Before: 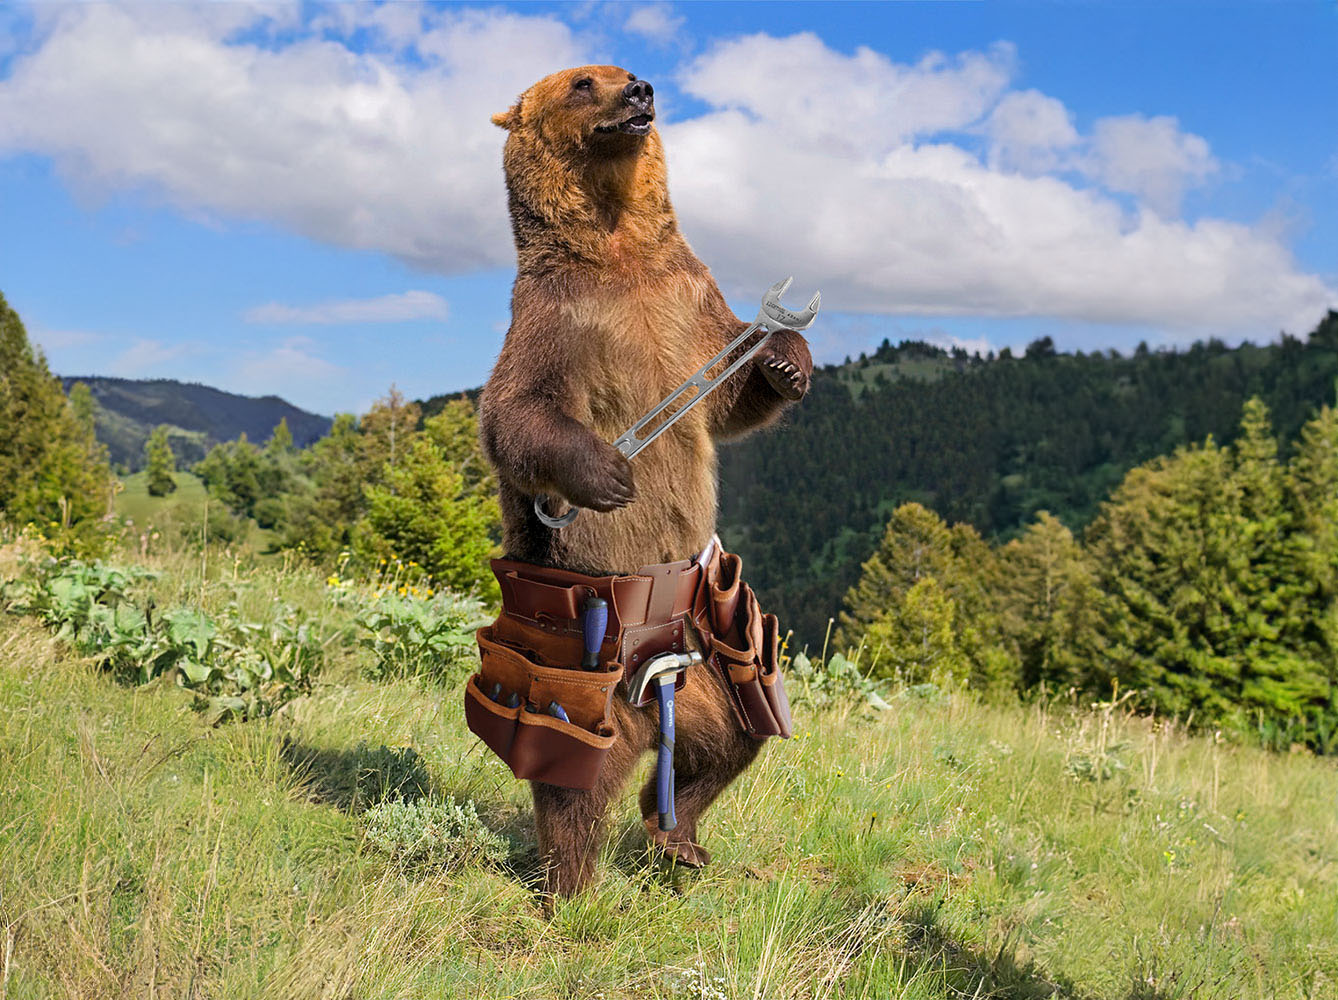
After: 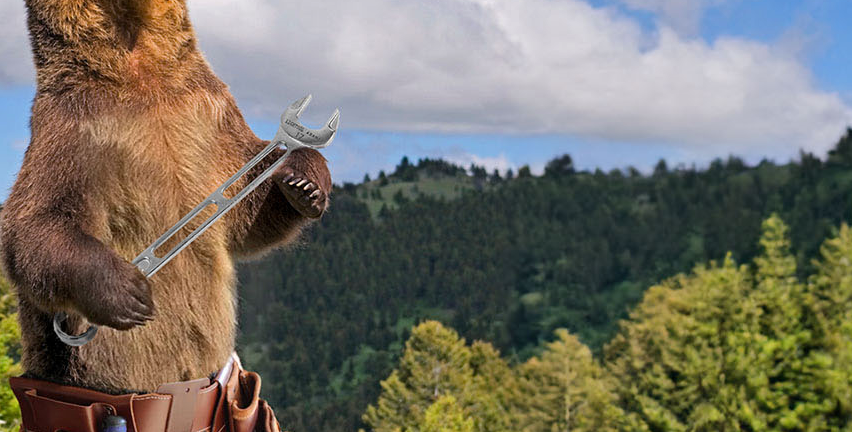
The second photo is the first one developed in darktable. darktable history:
crop: left 36.005%, top 18.293%, right 0.31%, bottom 38.444%
shadows and highlights: shadows 52.42, soften with gaussian
